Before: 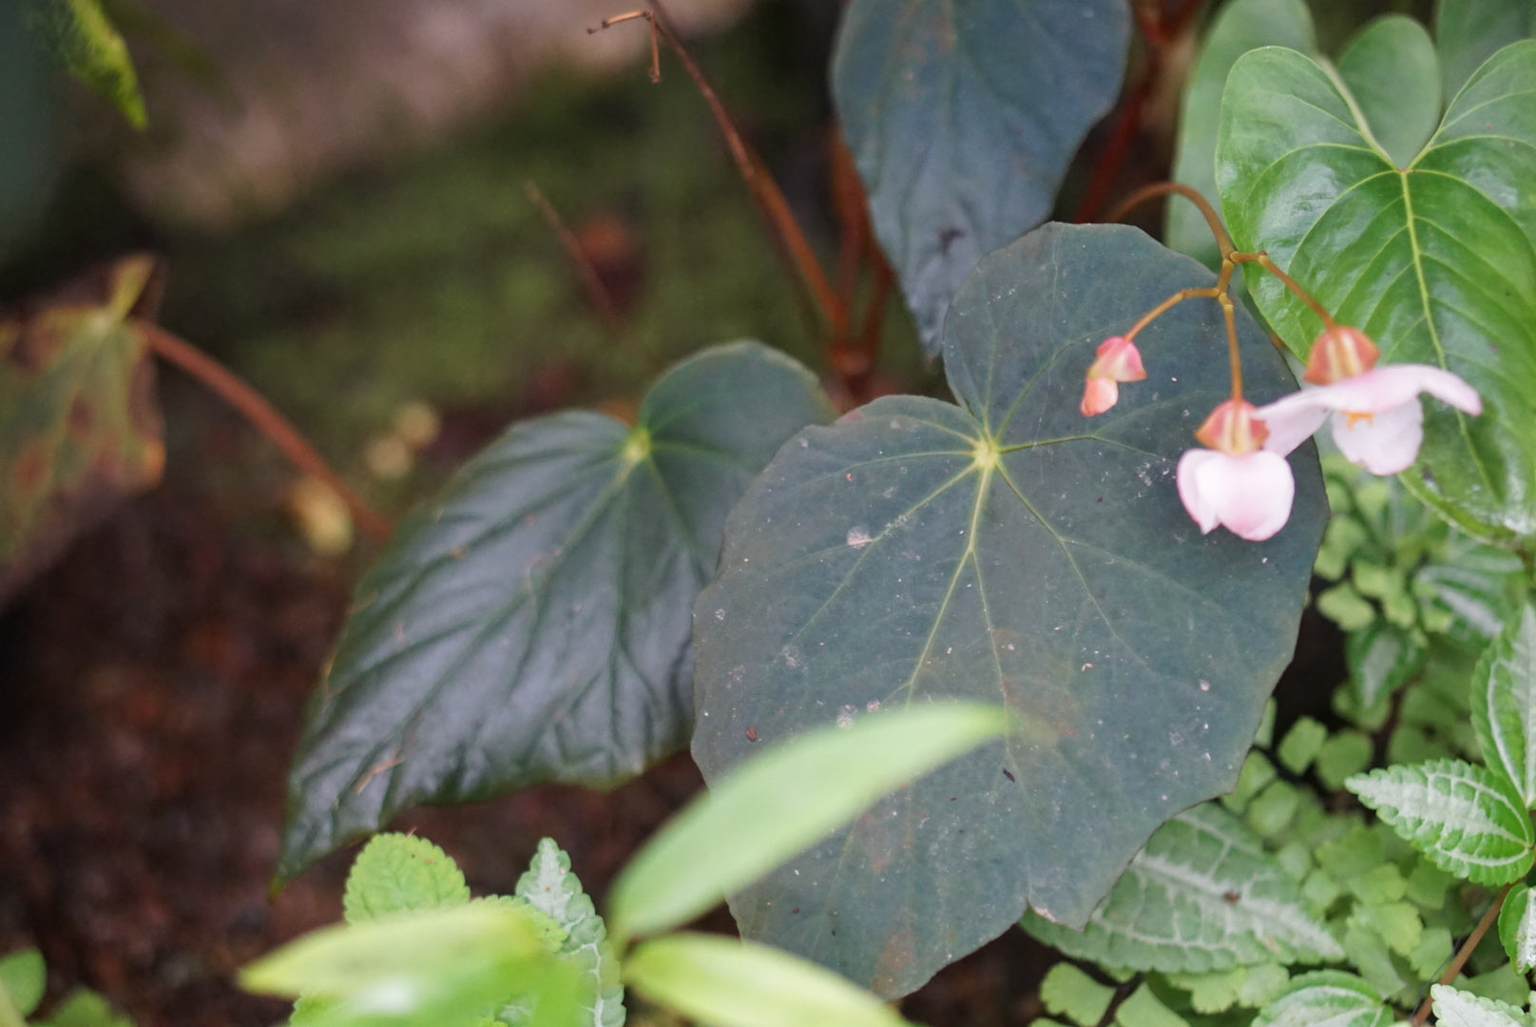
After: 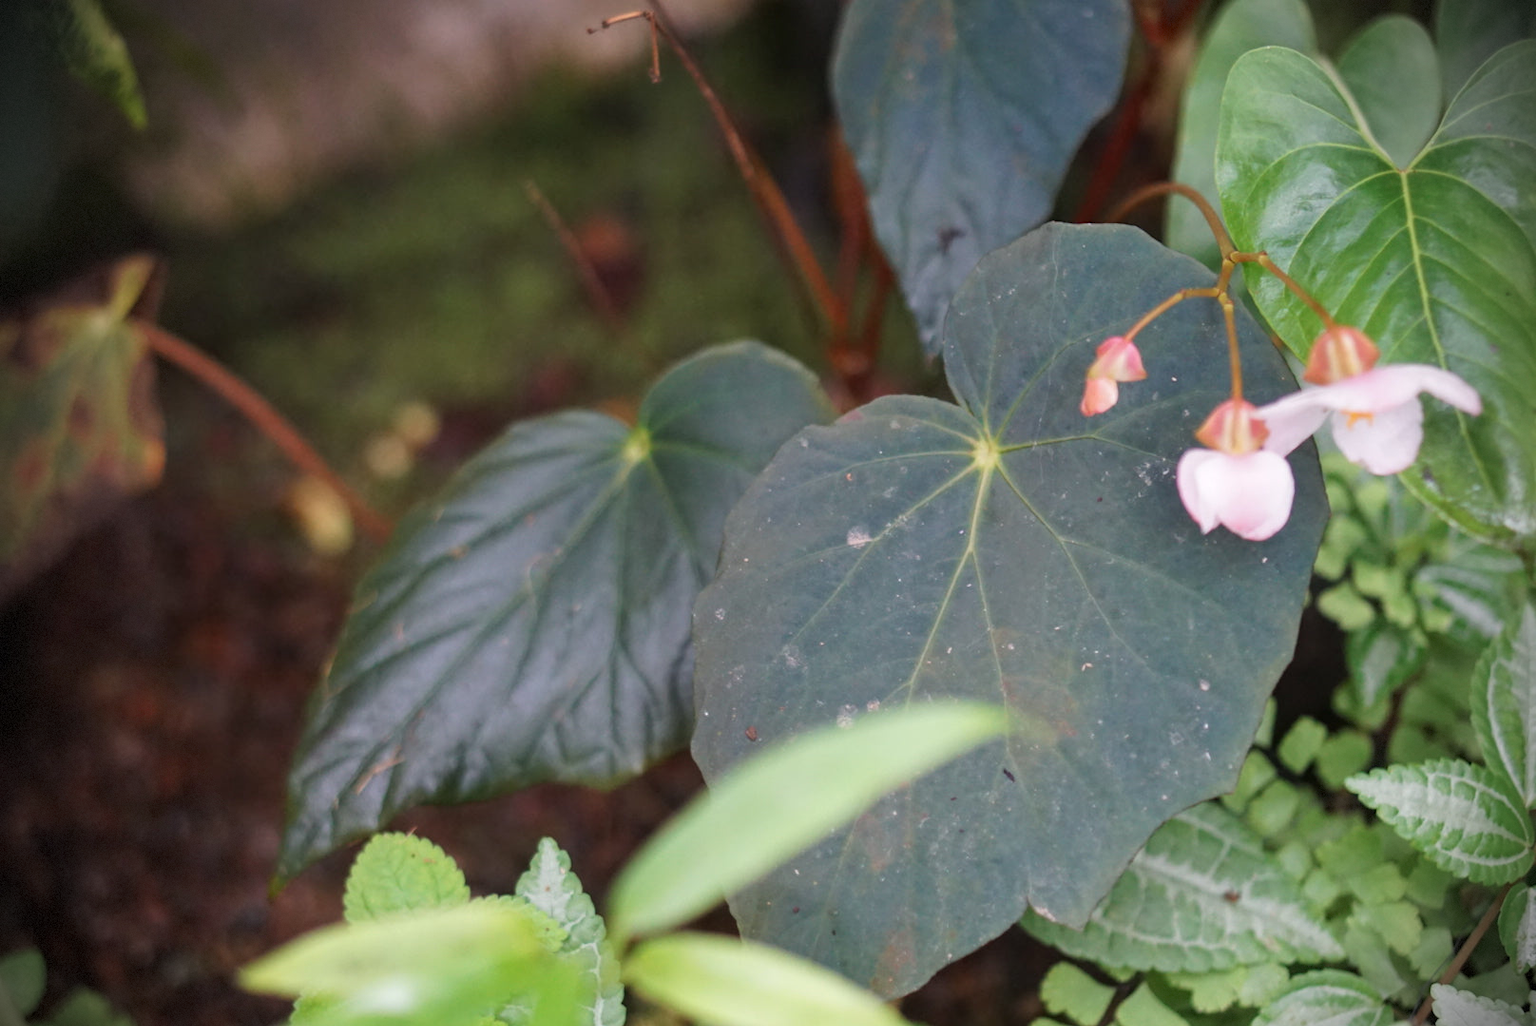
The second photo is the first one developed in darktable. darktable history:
vignetting: brightness -0.877, dithering 8-bit output
